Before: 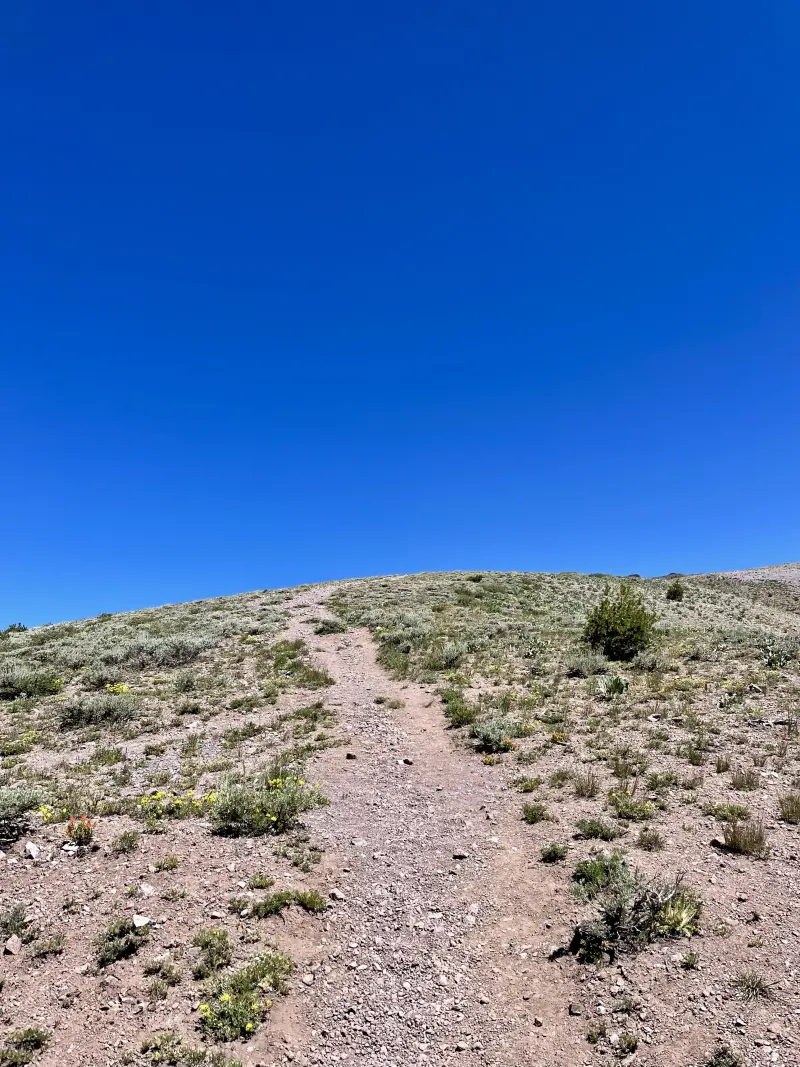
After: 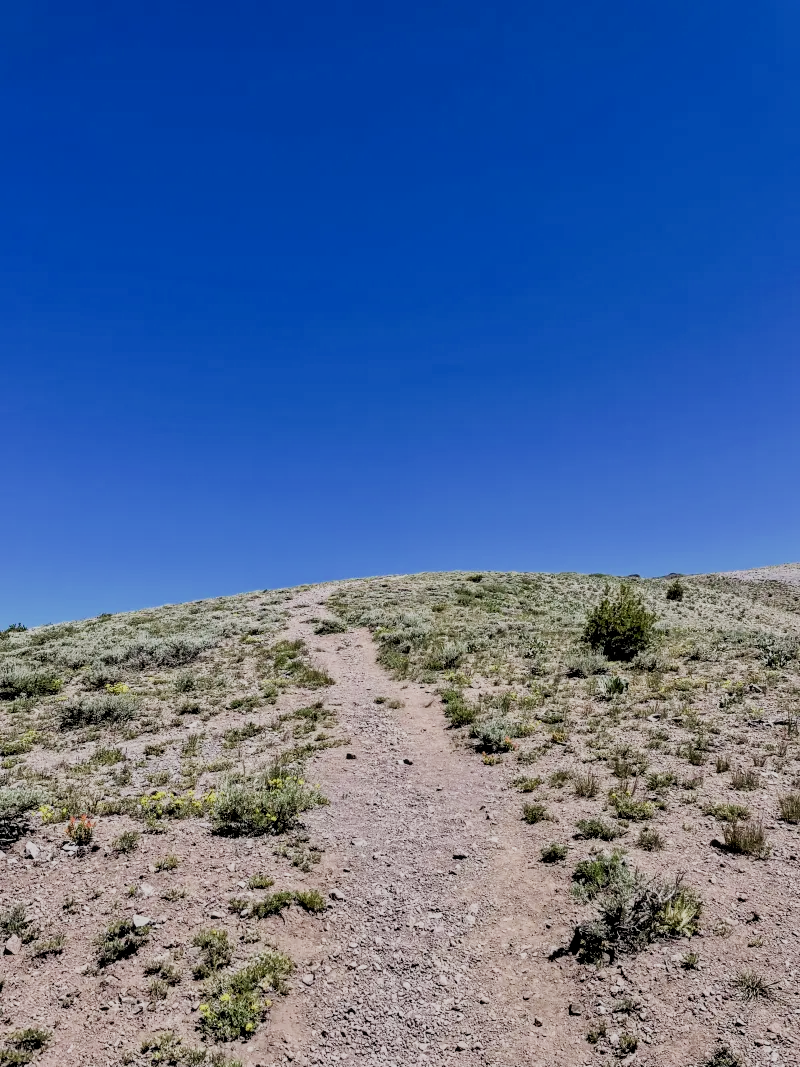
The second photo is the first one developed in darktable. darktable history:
local contrast: on, module defaults
exposure: compensate exposure bias true, compensate highlight preservation false
filmic rgb: black relative exposure -7.2 EV, white relative exposure 5.34 EV, hardness 3.03
